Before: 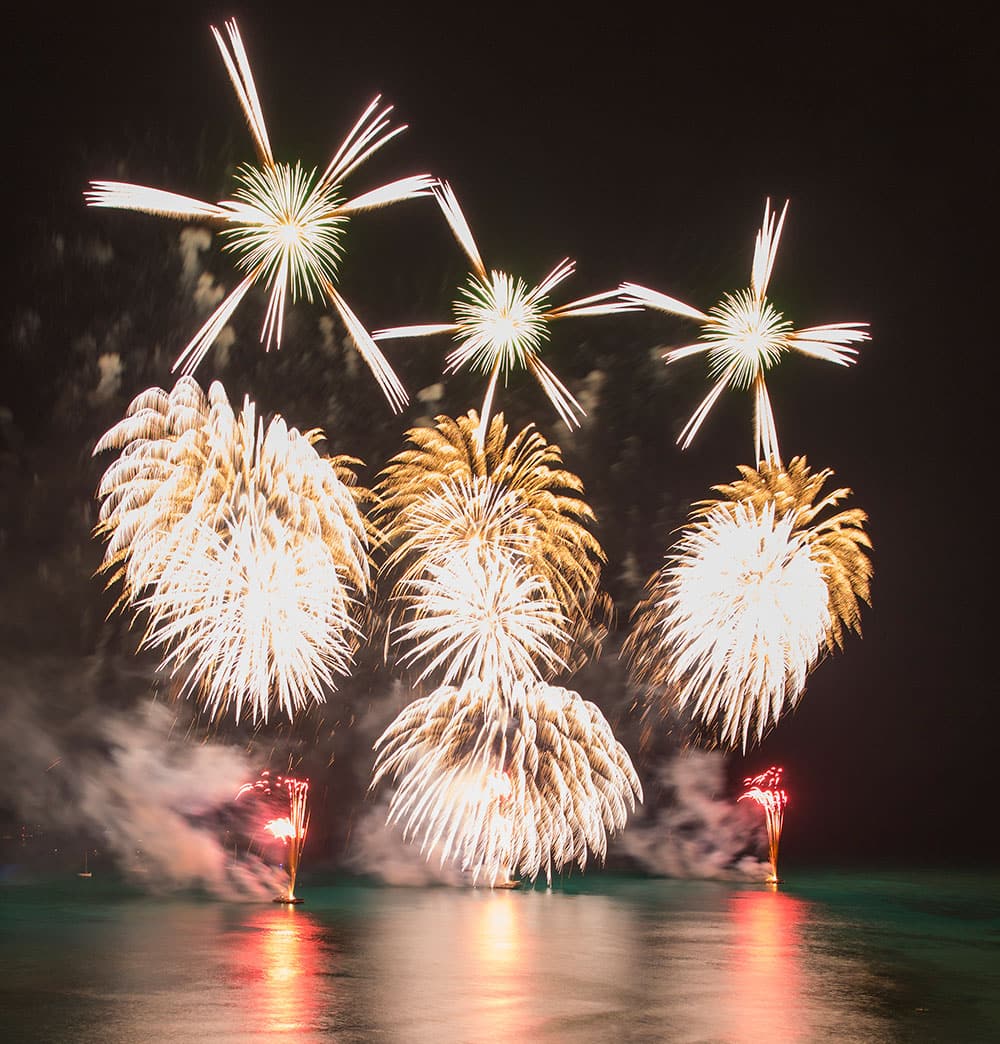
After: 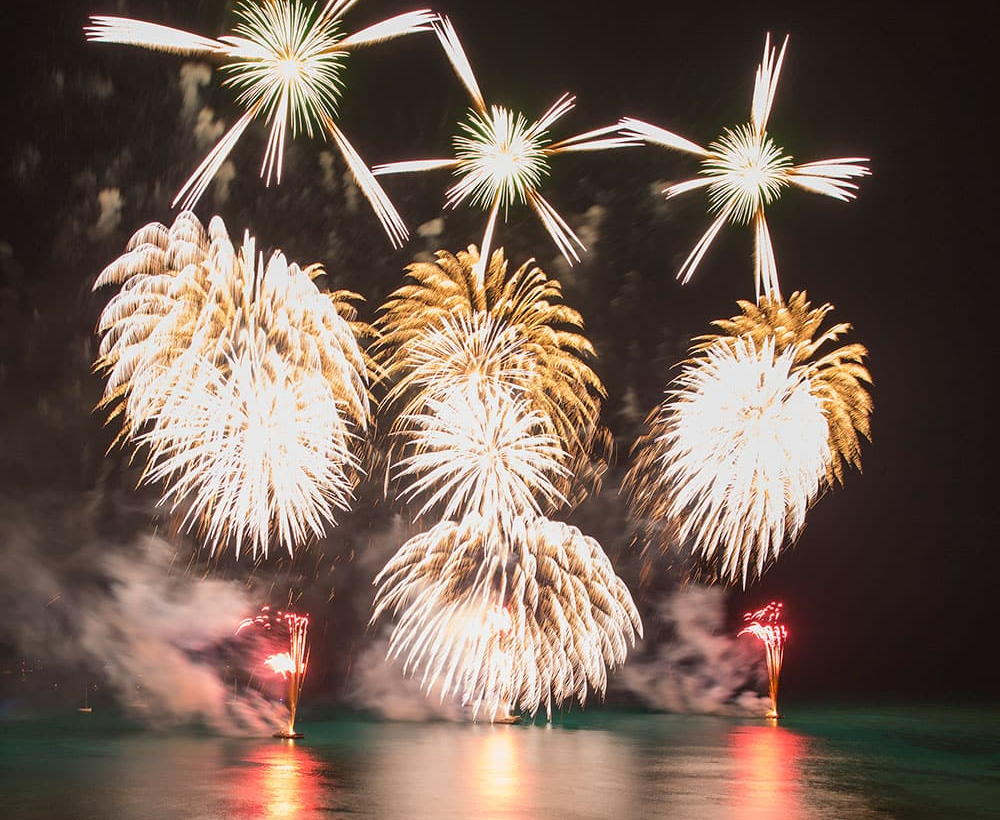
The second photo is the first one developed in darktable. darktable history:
crop and rotate: top 15.916%, bottom 5.535%
